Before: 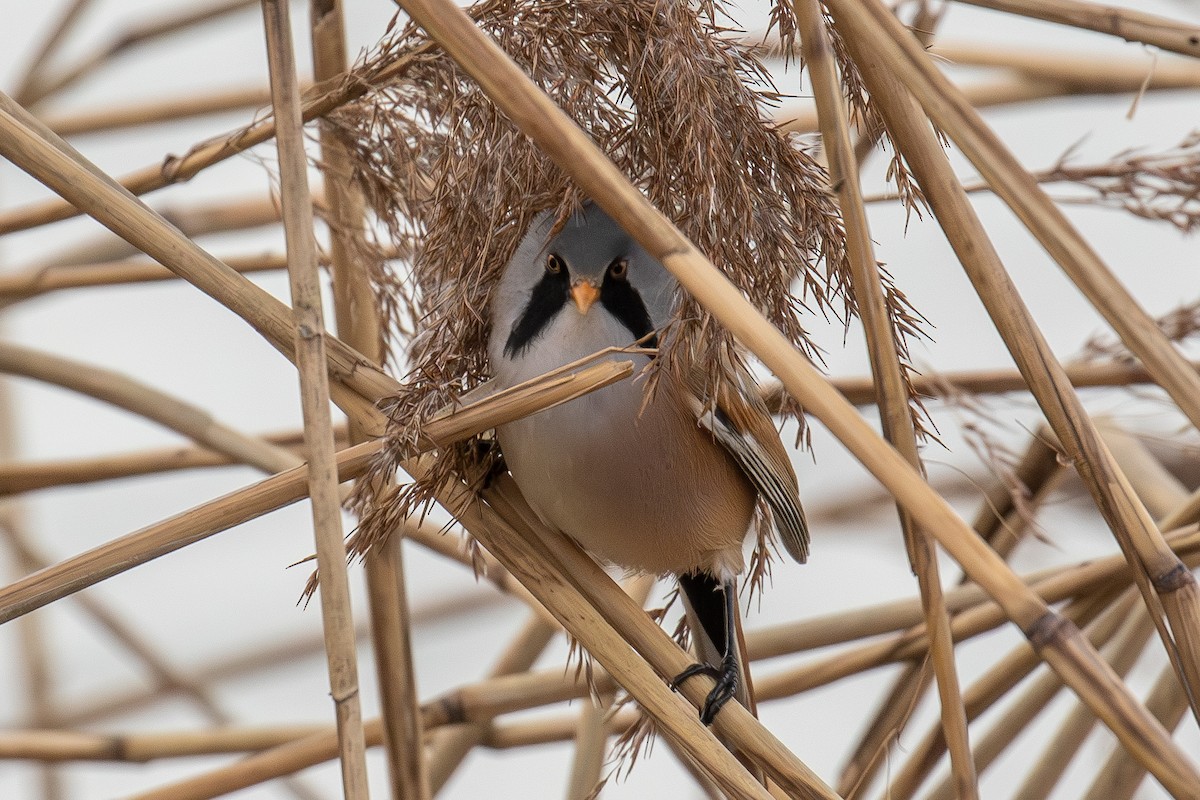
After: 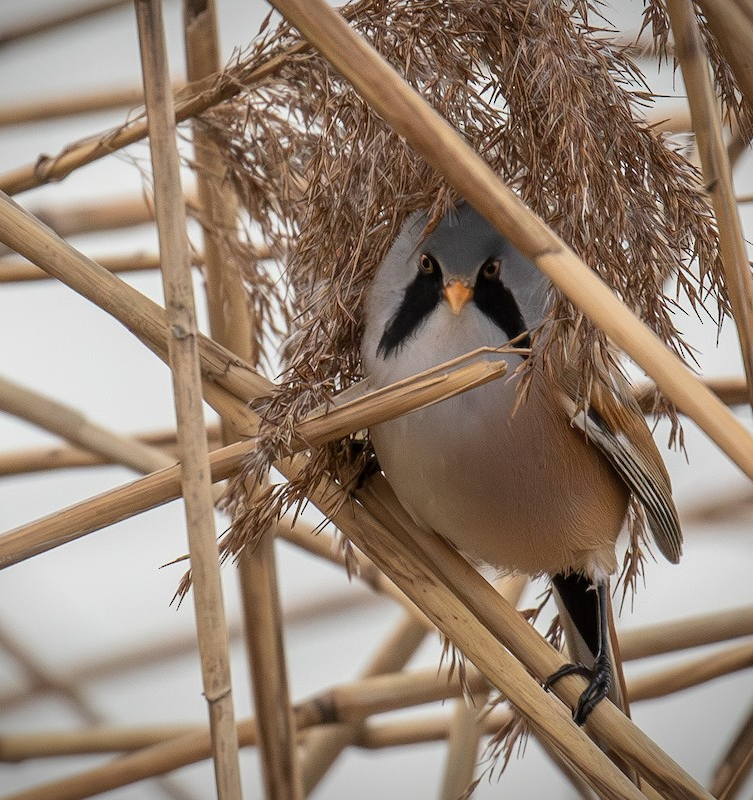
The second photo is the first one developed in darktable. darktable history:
vignetting: fall-off start 97.23%, saturation -0.024, center (-0.033, -0.042), width/height ratio 1.179, unbound false
crop: left 10.644%, right 26.528%
